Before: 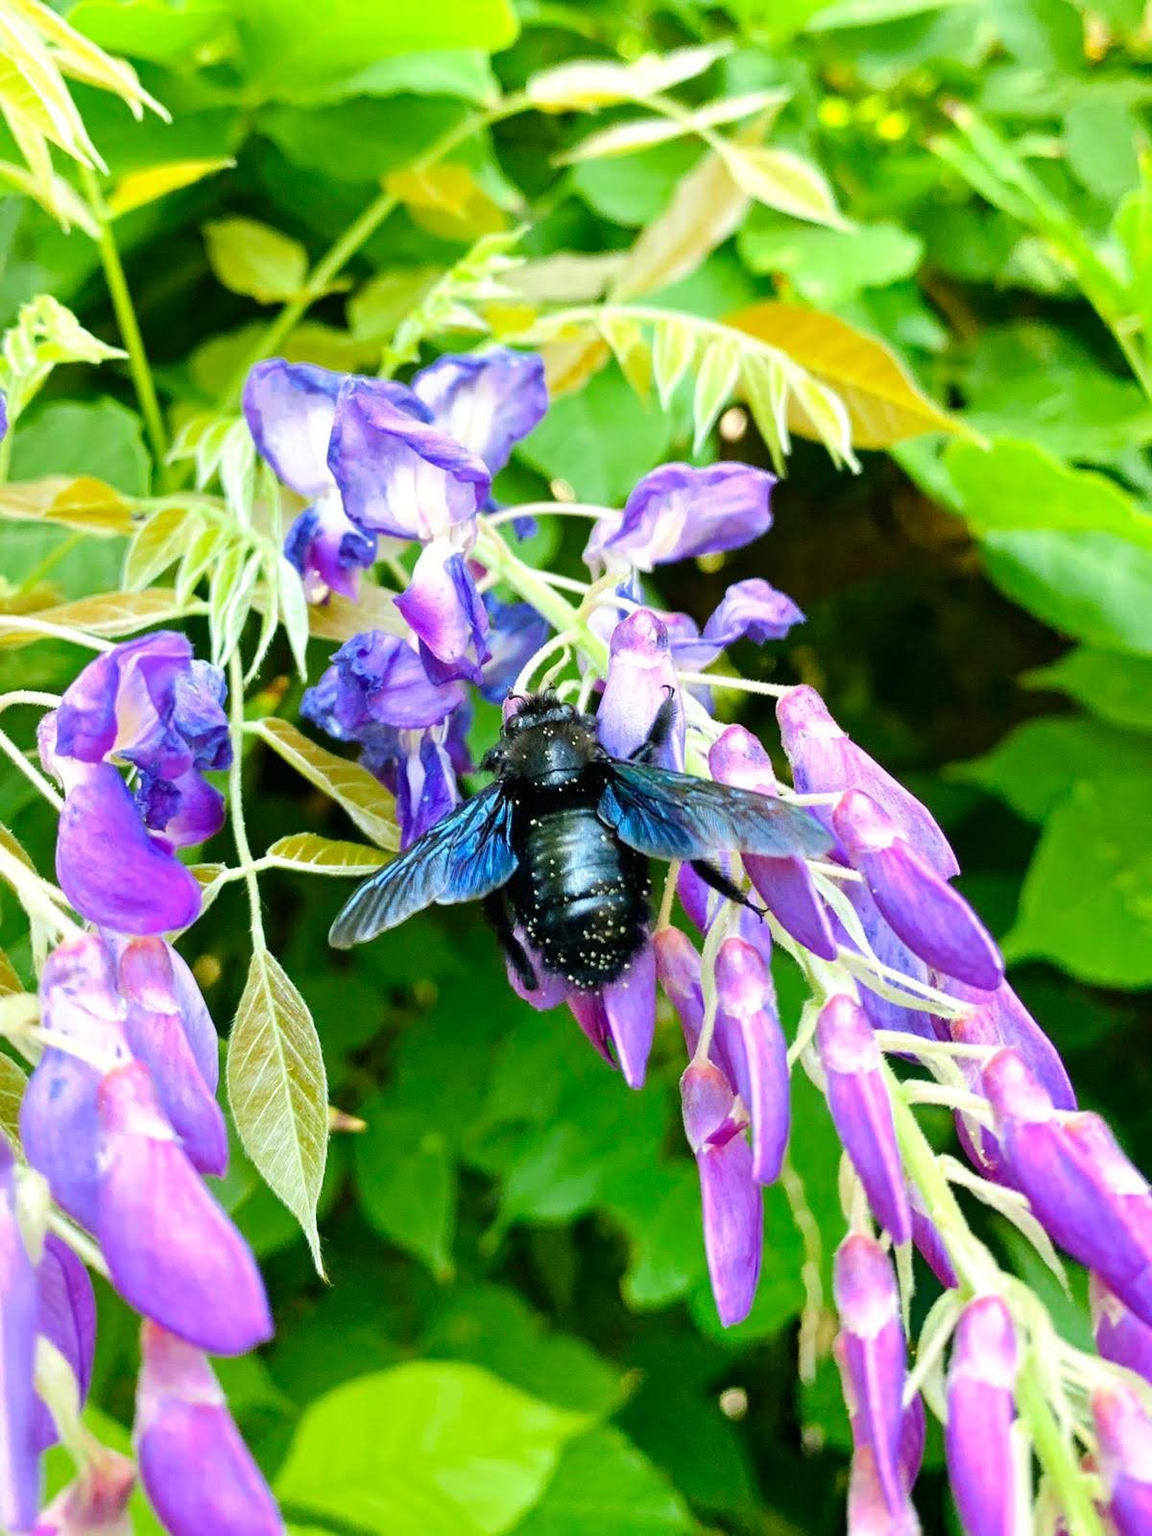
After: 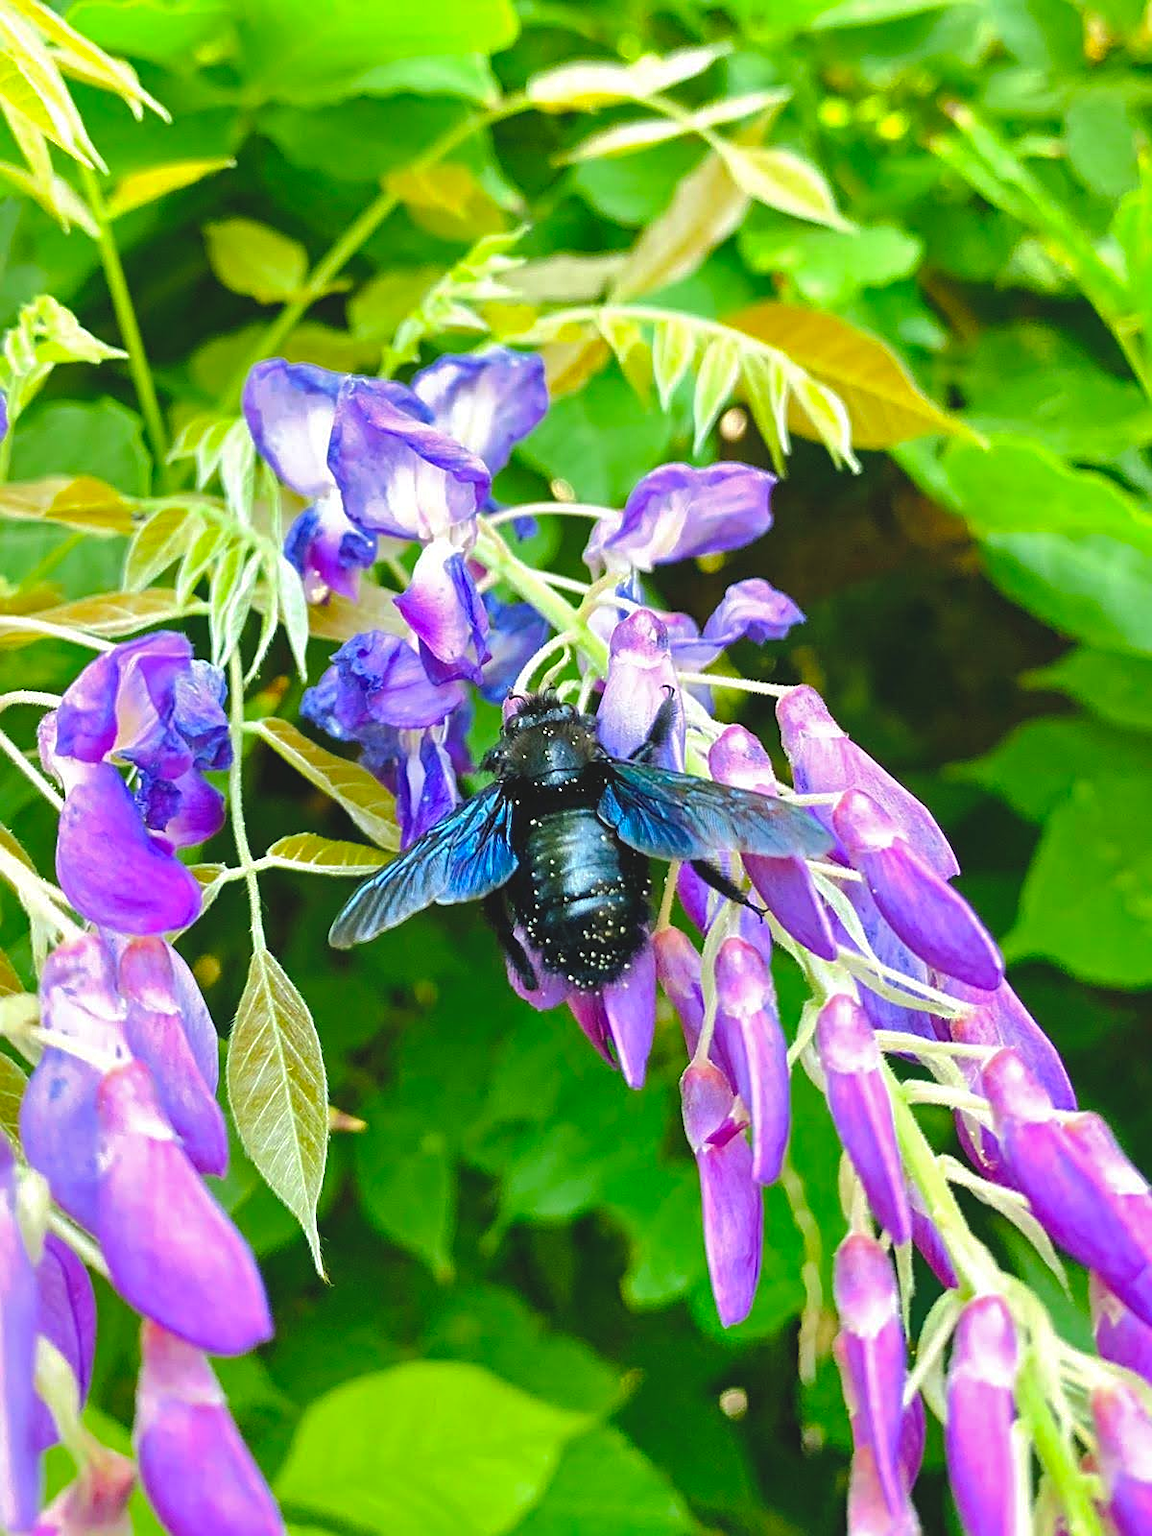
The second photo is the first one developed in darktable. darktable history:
sharpen: amount 0.493
shadows and highlights: on, module defaults
color balance rgb: global offset › luminance 0.708%, perceptual saturation grading › global saturation 1.538%, perceptual saturation grading › highlights -1.496%, perceptual saturation grading › mid-tones 3.432%, perceptual saturation grading › shadows 8.895%, global vibrance 20%
